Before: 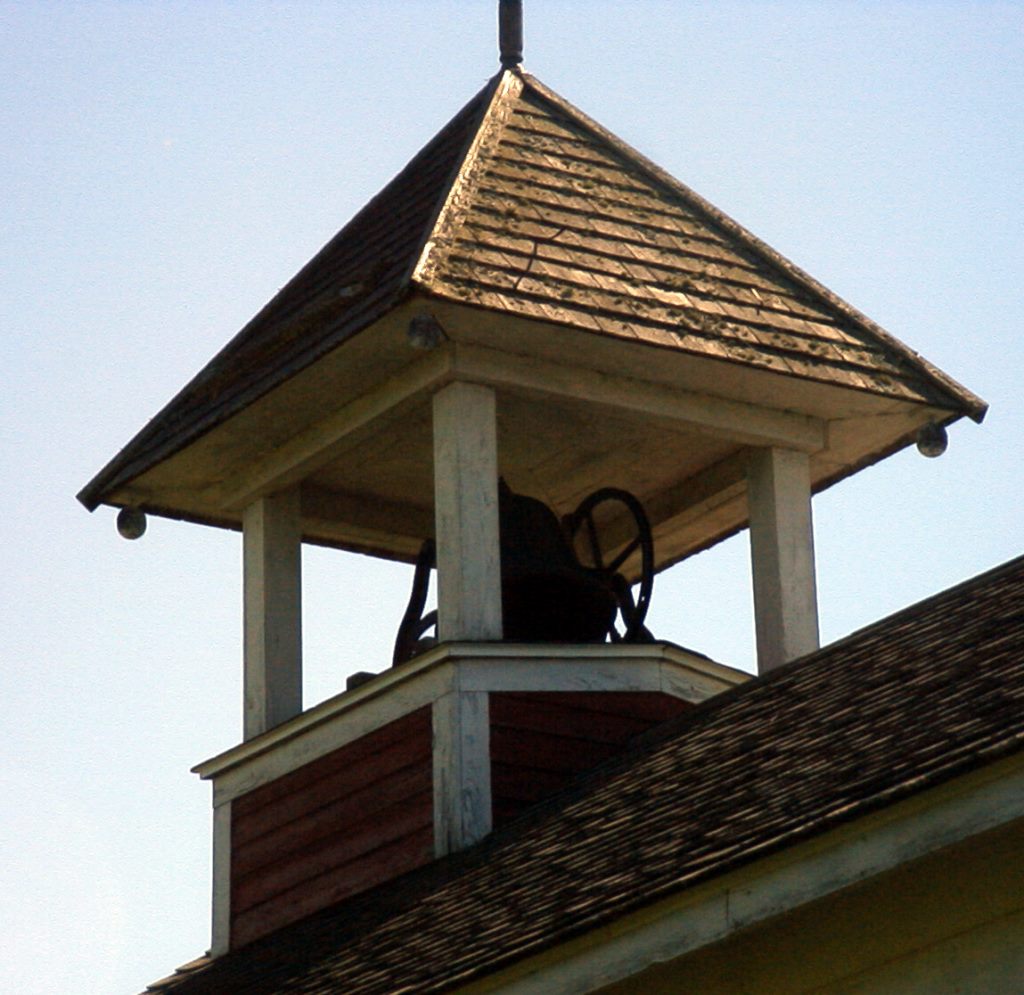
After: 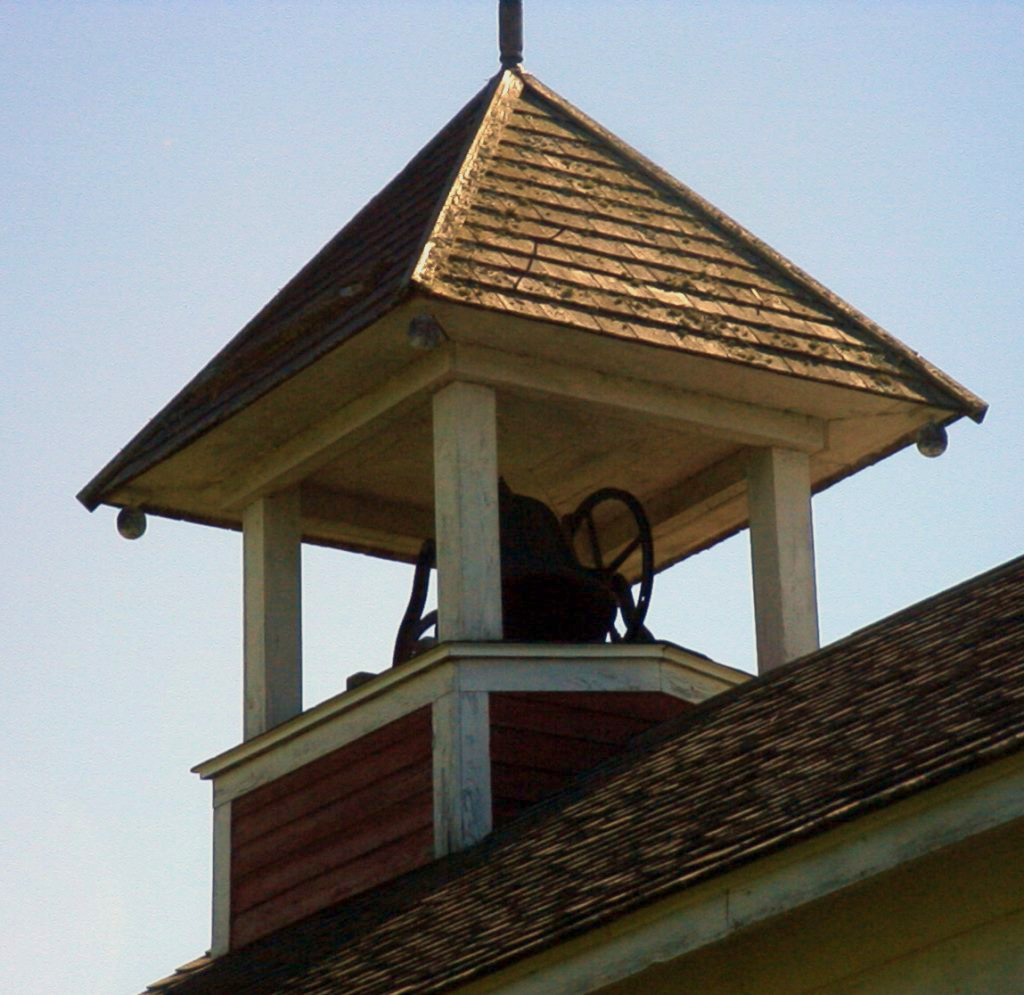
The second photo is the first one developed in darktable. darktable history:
velvia: on, module defaults
color balance rgb: perceptual saturation grading › global saturation -0.31%, global vibrance -8%, contrast -13%, saturation formula JzAzBz (2021)
